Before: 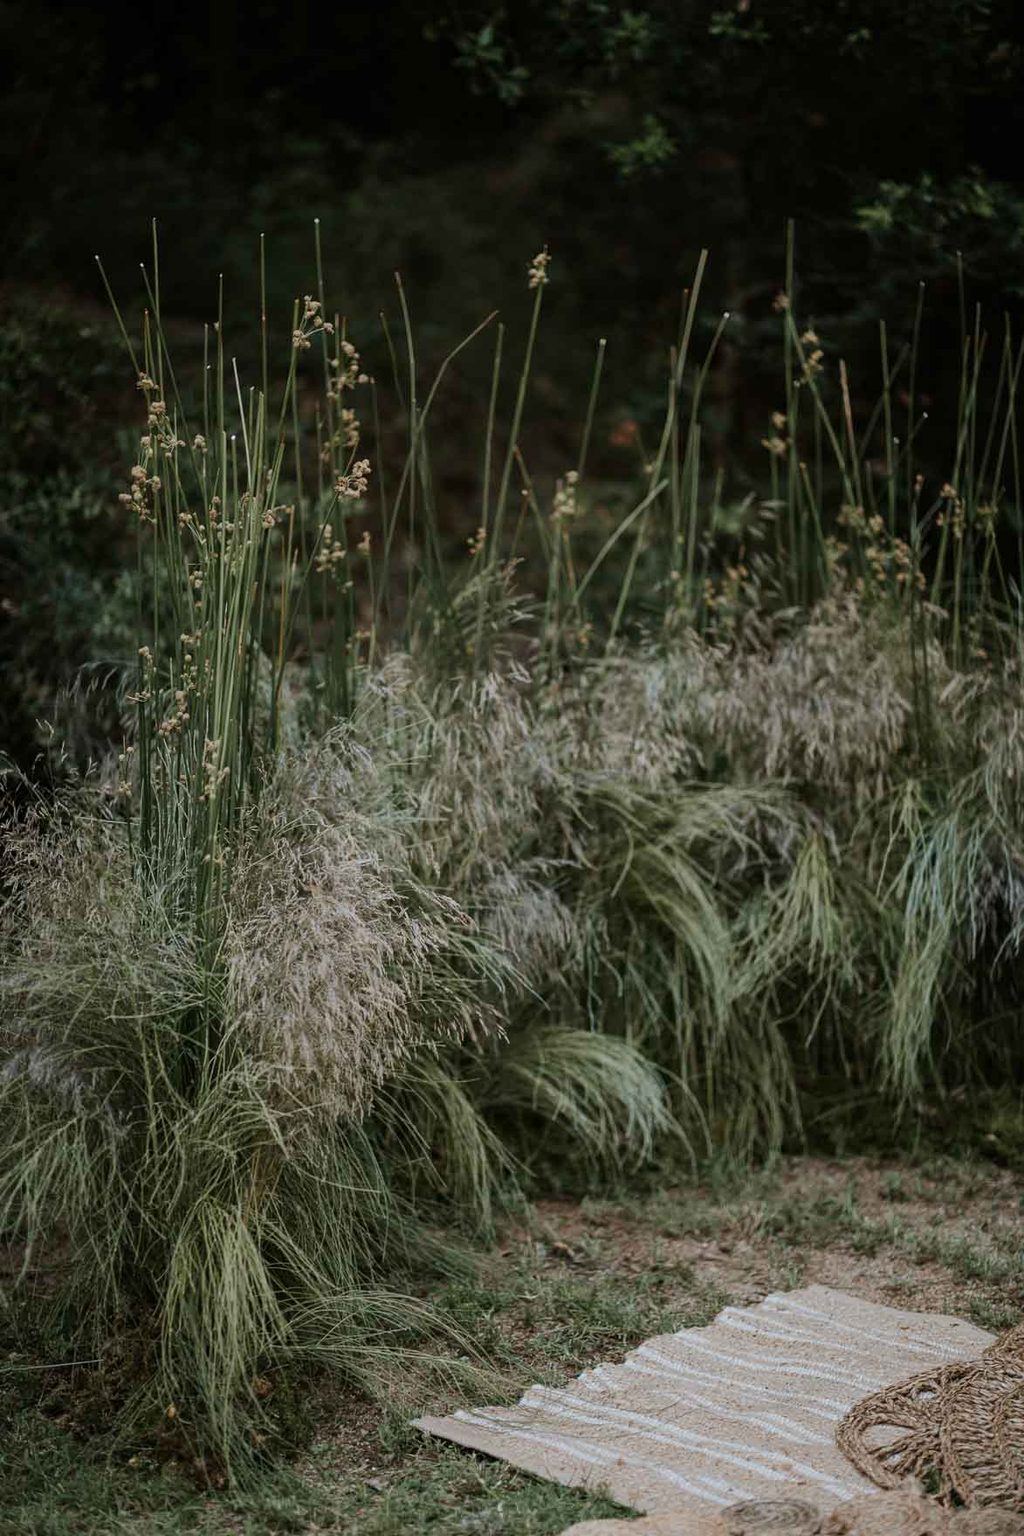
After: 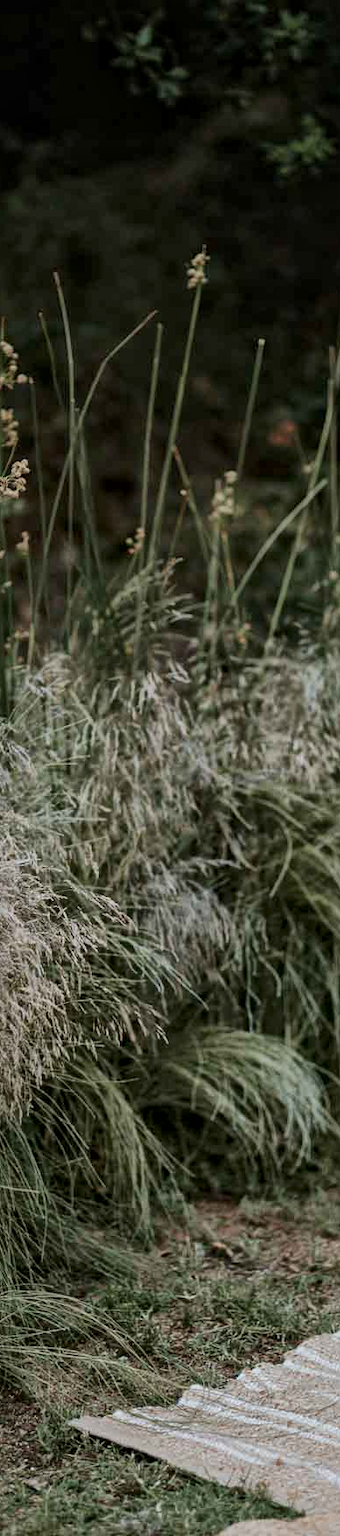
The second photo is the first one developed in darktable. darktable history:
local contrast: mode bilateral grid, contrast 20, coarseness 20, detail 150%, midtone range 0.2
crop: left 33.36%, right 33.36%
